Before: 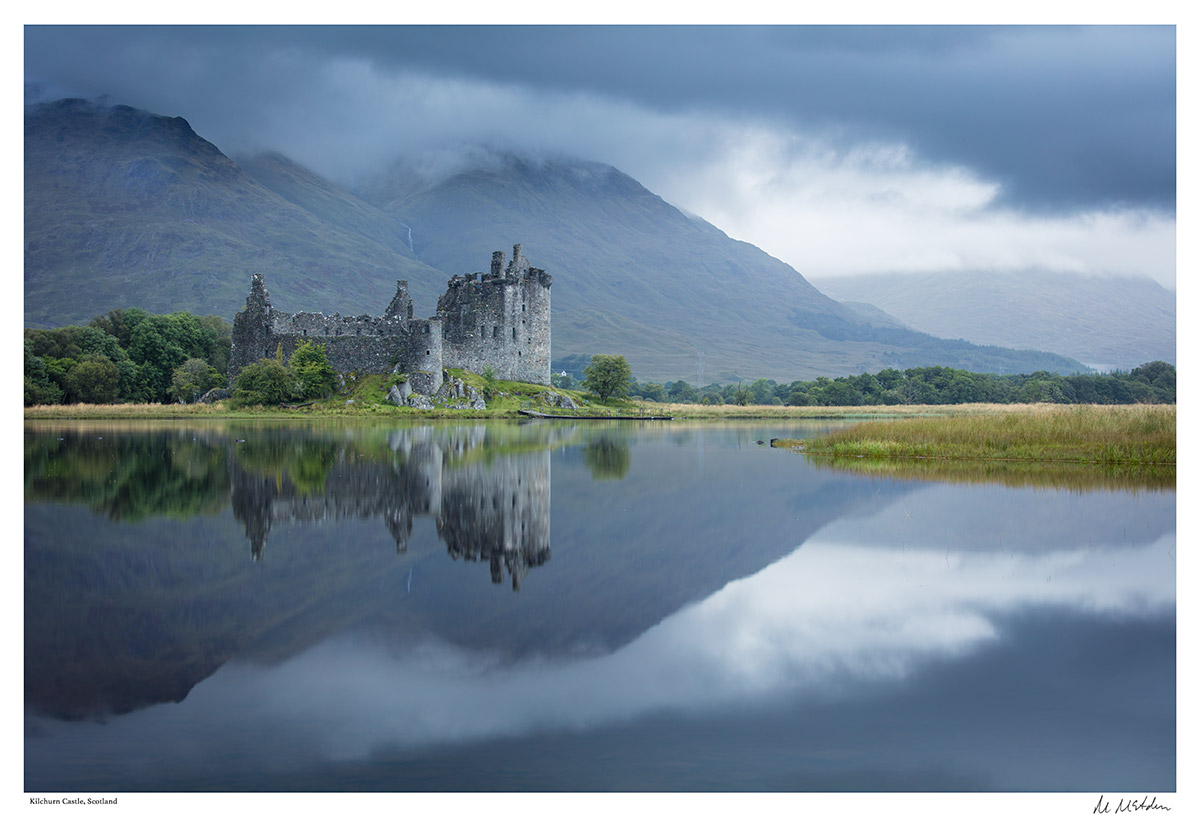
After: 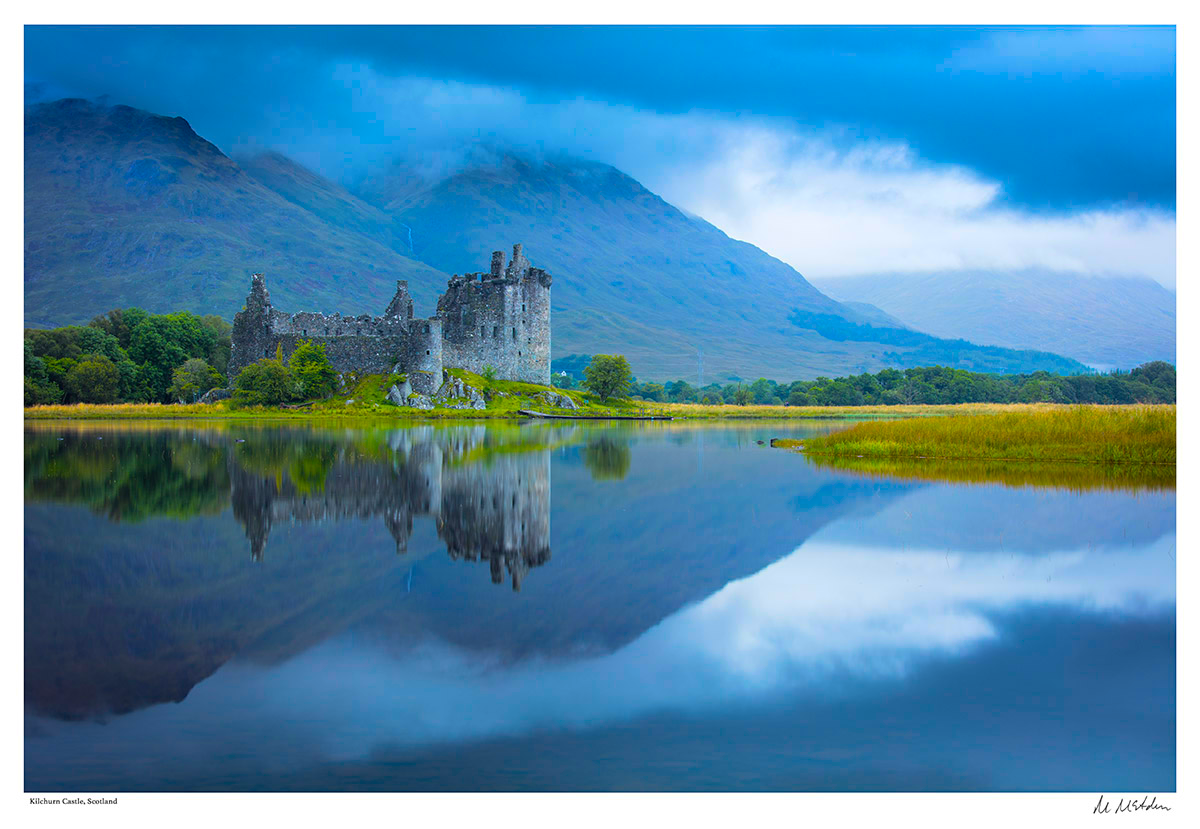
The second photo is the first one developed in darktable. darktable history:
color balance rgb: linear chroma grading › highlights 99.751%, linear chroma grading › global chroma 23.464%, perceptual saturation grading › global saturation 18.03%, global vibrance 9.665%
